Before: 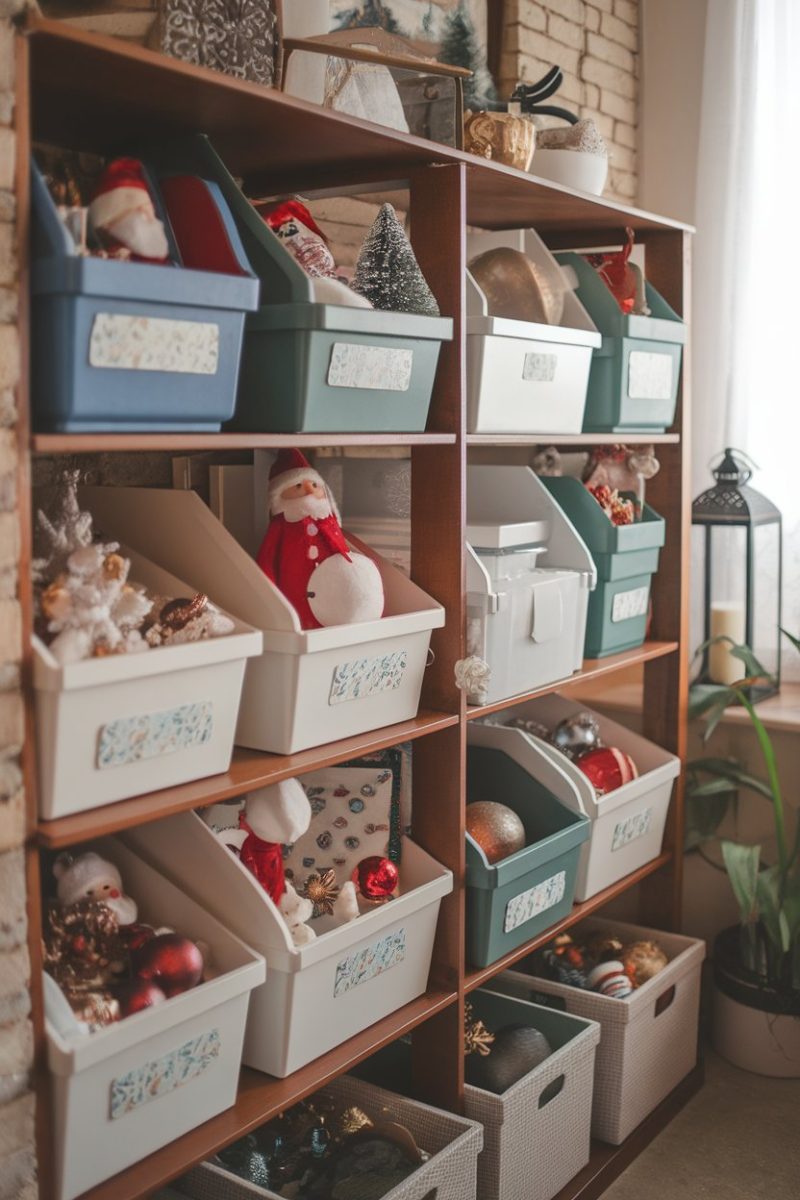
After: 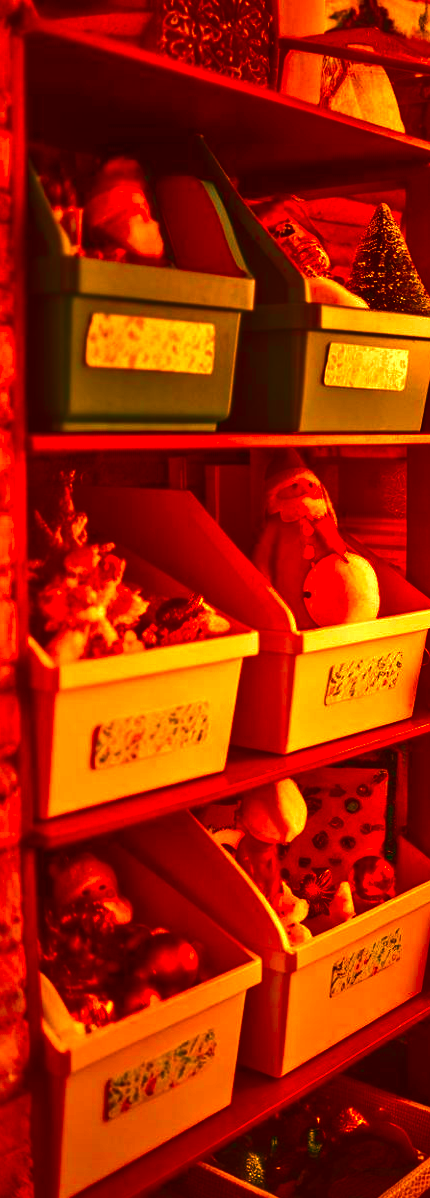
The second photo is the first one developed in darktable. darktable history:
crop: left 0.587%, right 45.588%, bottom 0.086%
color correction: highlights a* 4.02, highlights b* 4.98, shadows a* -7.55, shadows b* 4.98
white balance: red 1.467, blue 0.684
tone equalizer: -7 EV 0.15 EV, -6 EV 0.6 EV, -5 EV 1.15 EV, -4 EV 1.33 EV, -3 EV 1.15 EV, -2 EV 0.6 EV, -1 EV 0.15 EV, mask exposure compensation -0.5 EV
exposure: black level correction 0.001, exposure 0.5 EV, compensate exposure bias true, compensate highlight preservation false
contrast brightness saturation: brightness -1, saturation 1
